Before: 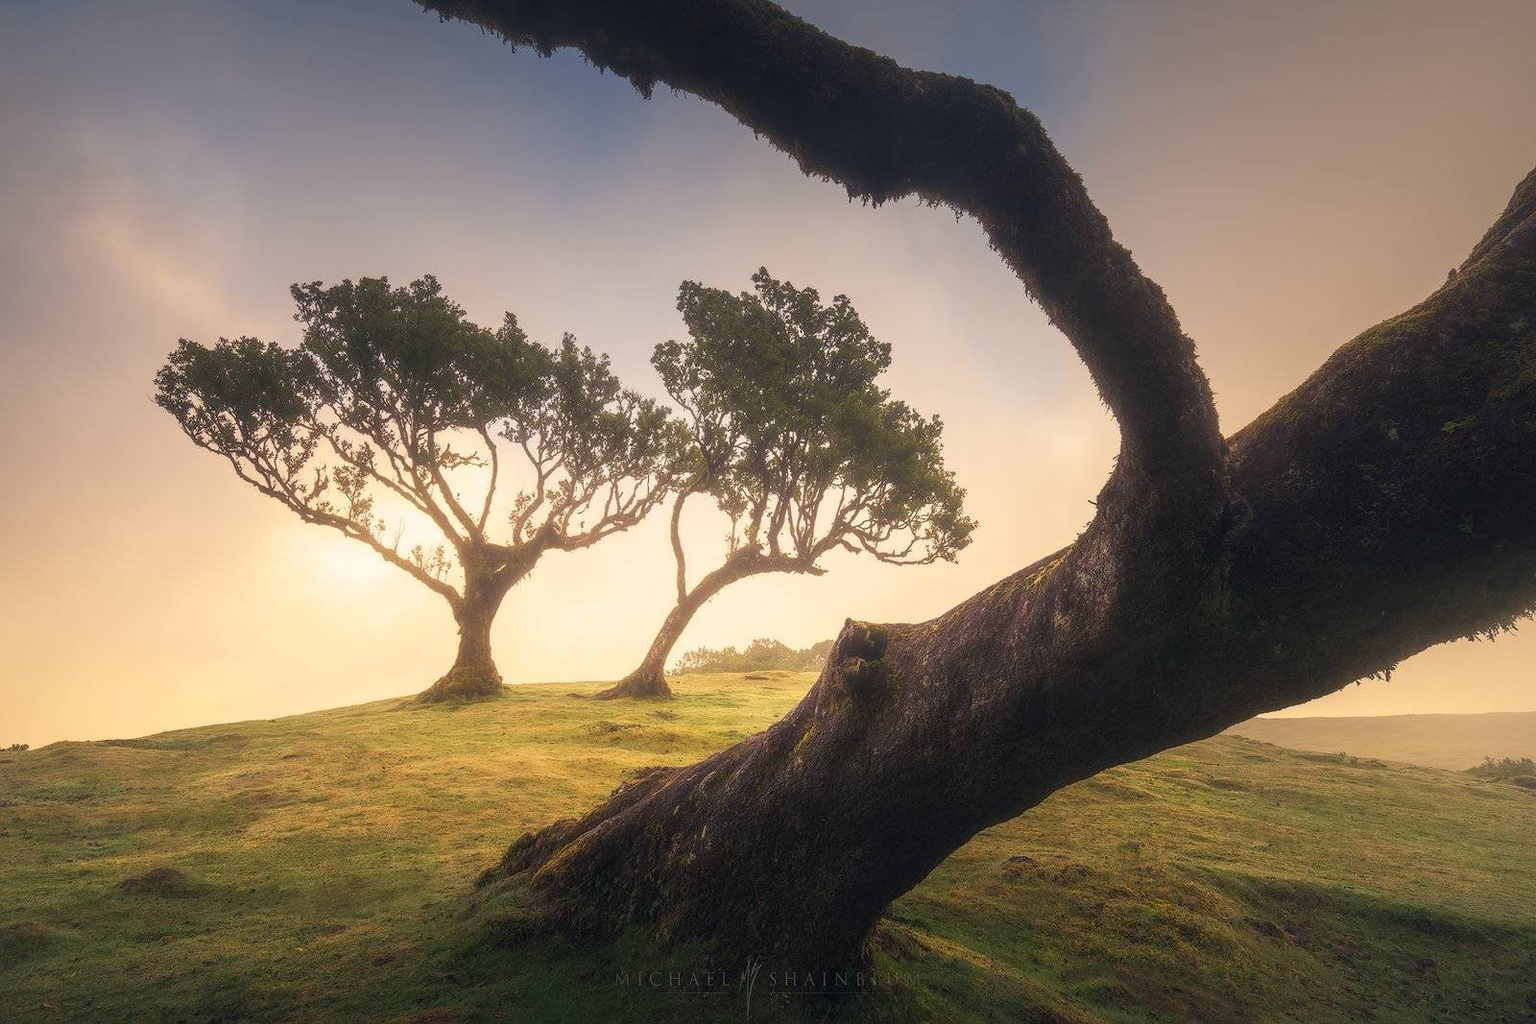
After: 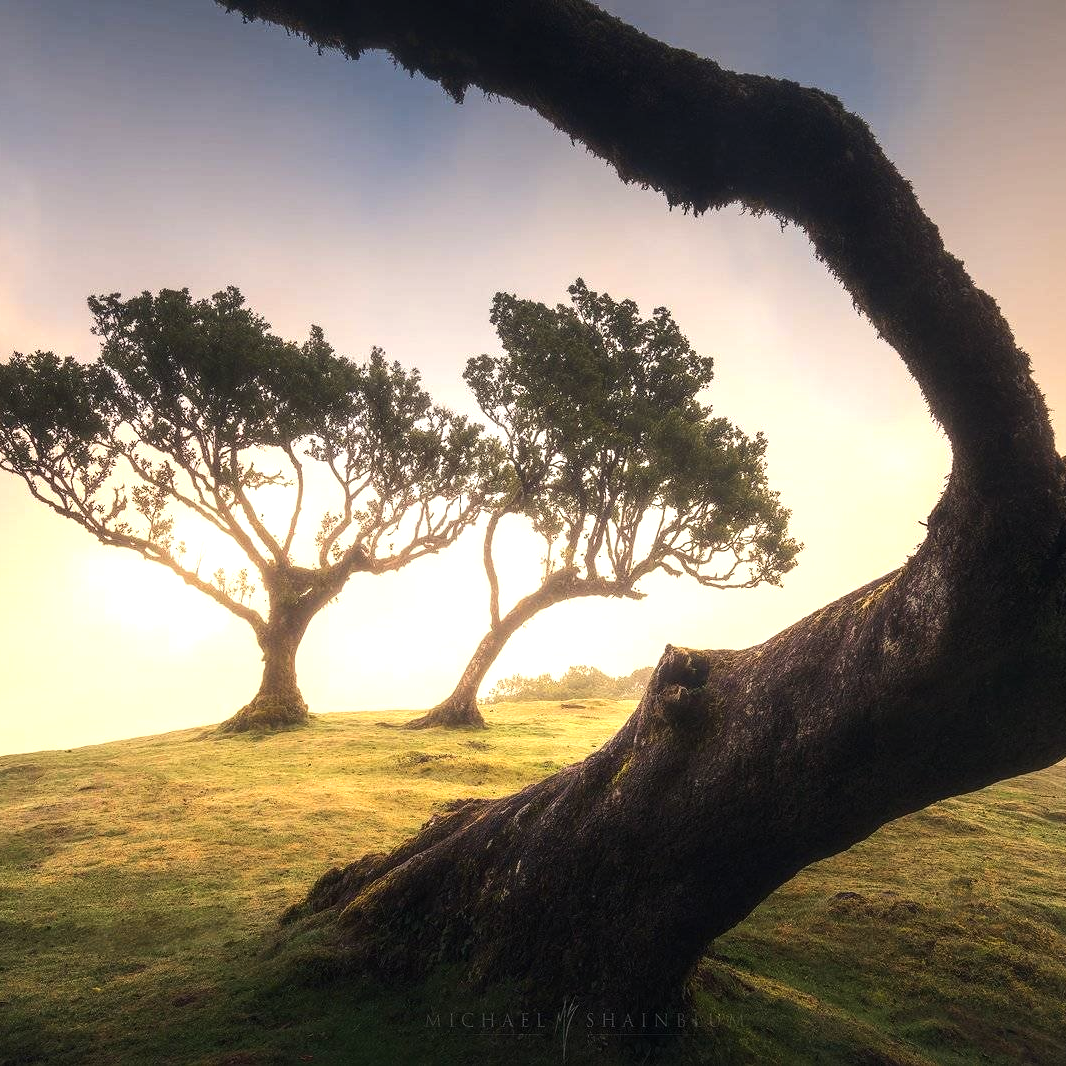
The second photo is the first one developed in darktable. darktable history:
tone equalizer: -8 EV -0.75 EV, -7 EV -0.7 EV, -6 EV -0.6 EV, -5 EV -0.4 EV, -3 EV 0.4 EV, -2 EV 0.6 EV, -1 EV 0.7 EV, +0 EV 0.75 EV, edges refinement/feathering 500, mask exposure compensation -1.57 EV, preserve details no
crop and rotate: left 13.537%, right 19.796%
